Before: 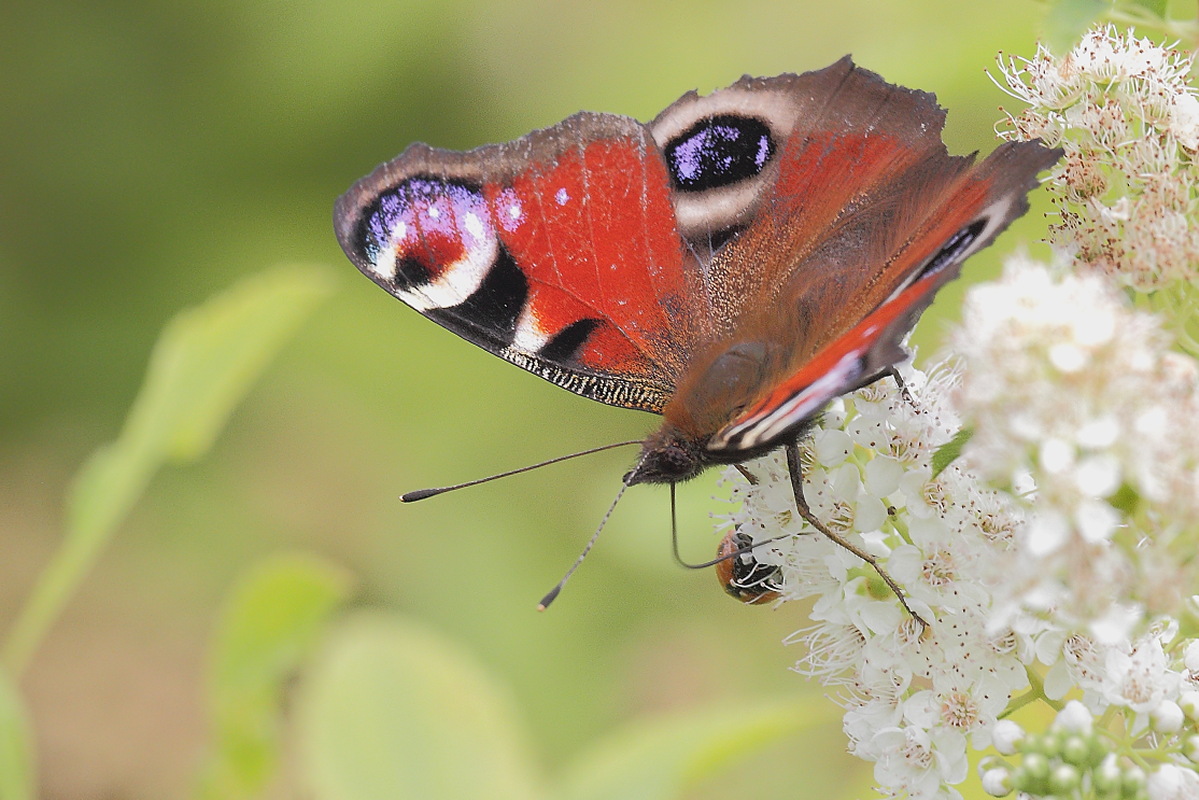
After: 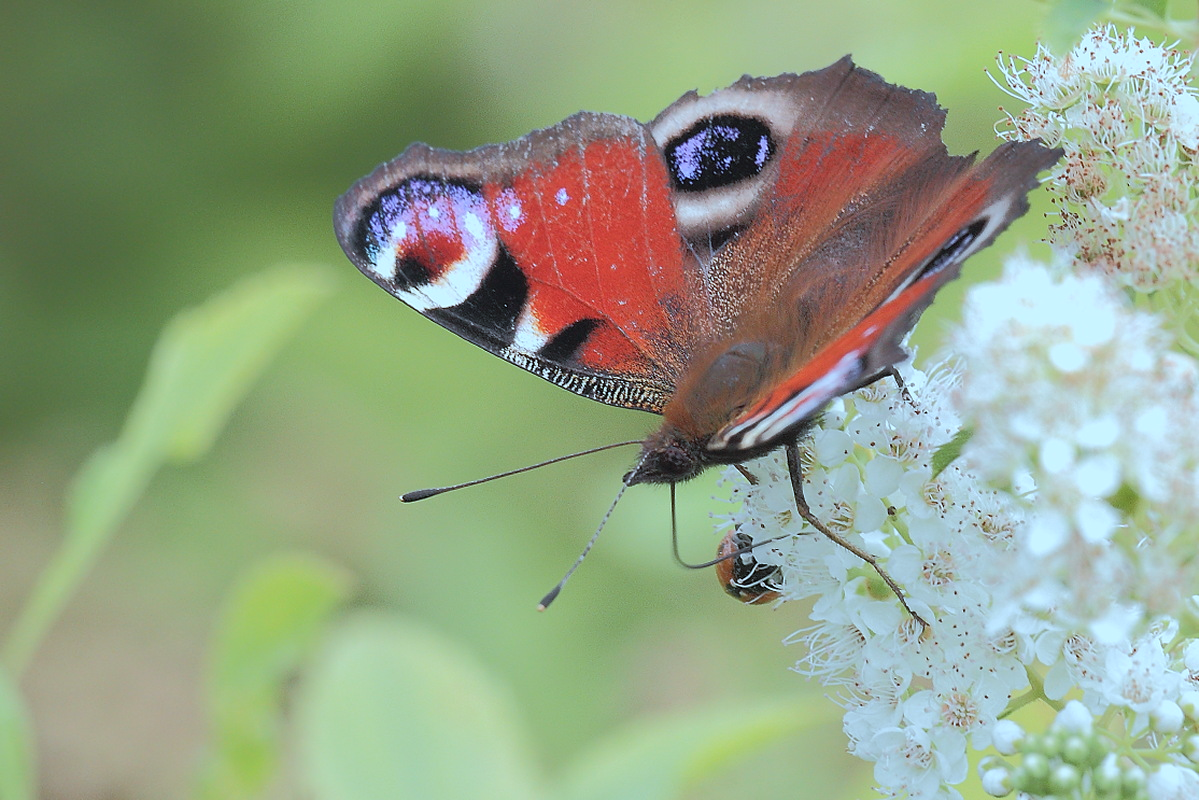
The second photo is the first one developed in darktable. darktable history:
color correction: highlights a* -10.39, highlights b* -18.8
